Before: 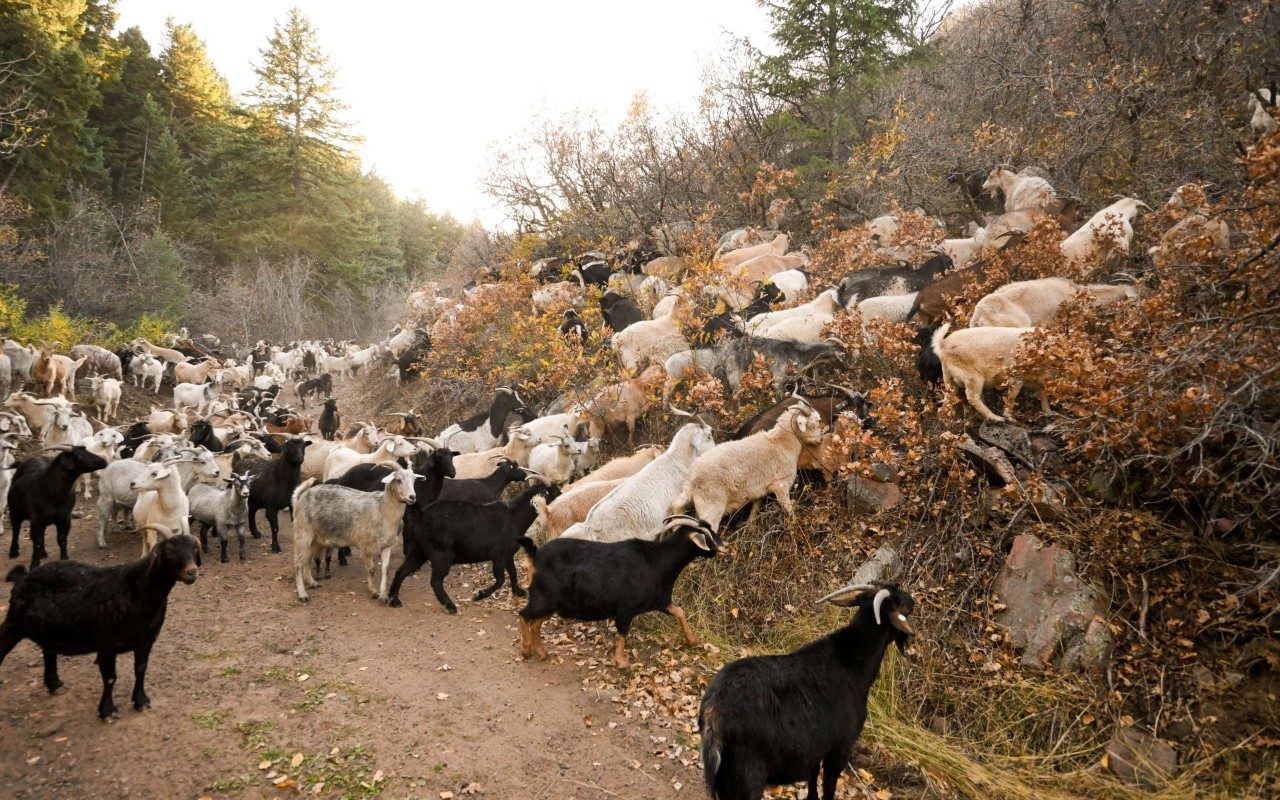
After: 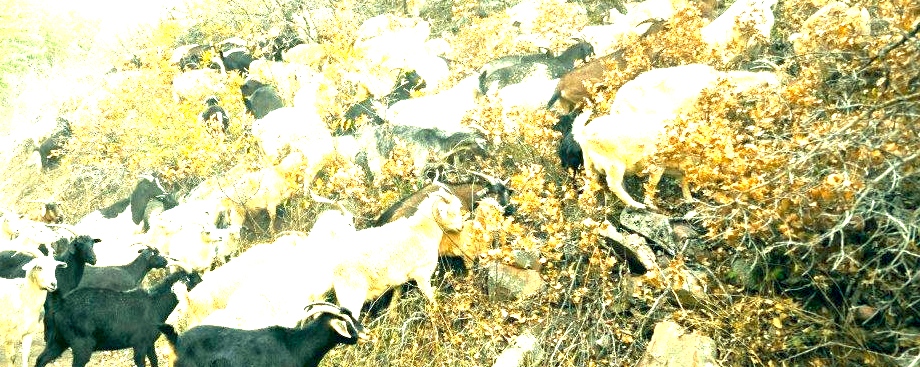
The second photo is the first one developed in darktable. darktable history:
crop and rotate: left 28.069%, top 26.83%, bottom 27.189%
exposure: black level correction 0.001, exposure 2.667 EV, compensate highlight preservation false
color correction: highlights a* -19.9, highlights b* 9.8, shadows a* -20.42, shadows b* -10.15
